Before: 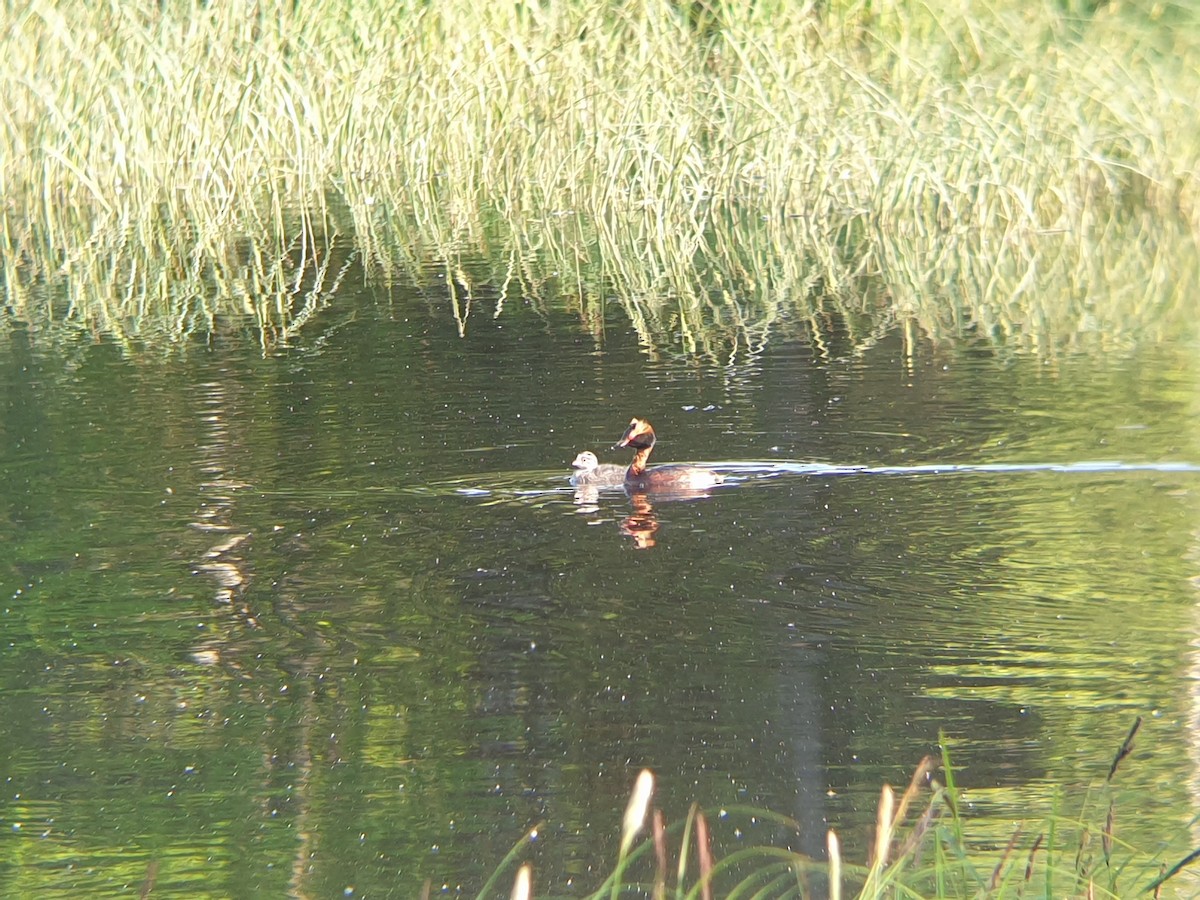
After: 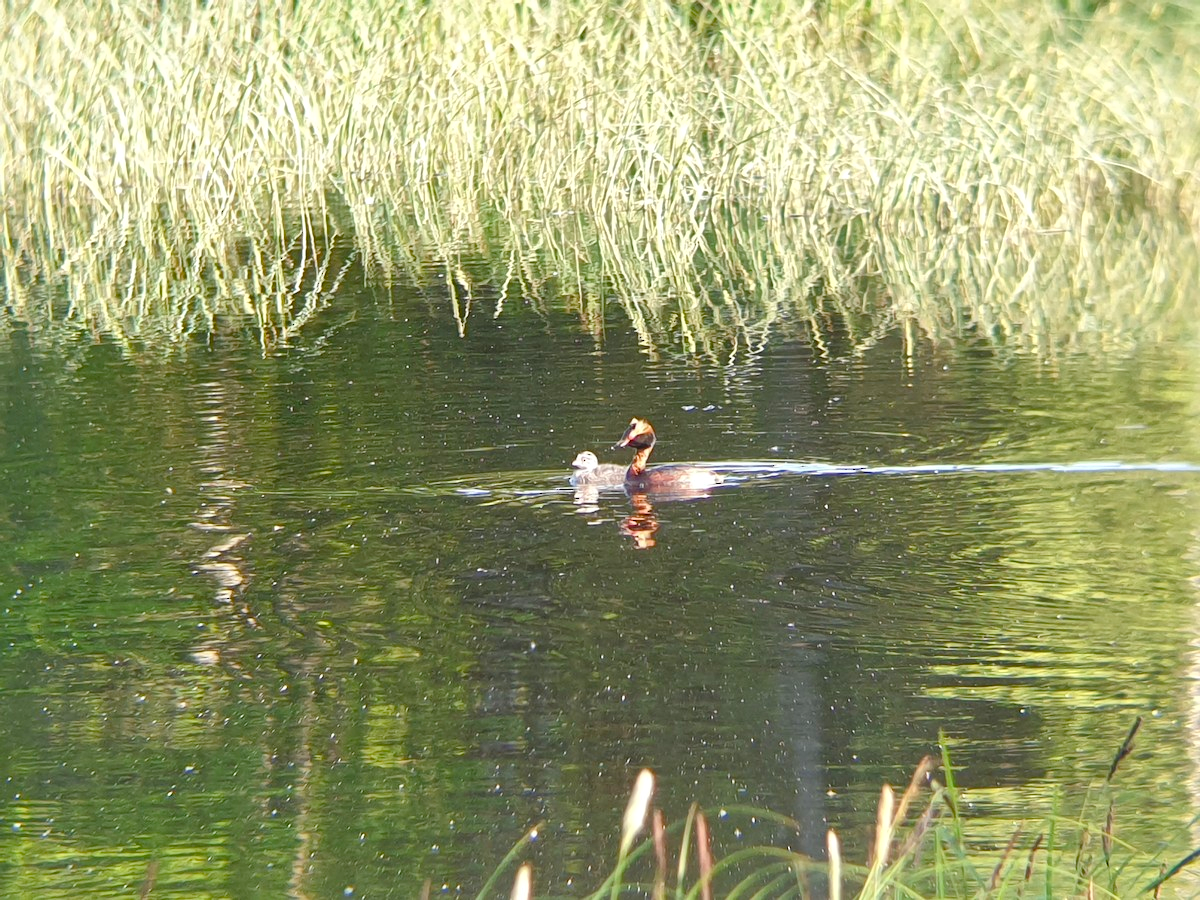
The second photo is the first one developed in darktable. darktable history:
color balance rgb: perceptual saturation grading › global saturation 20%, perceptual saturation grading › highlights -25%, perceptual saturation grading › shadows 50%
tone equalizer: on, module defaults
local contrast: mode bilateral grid, contrast 20, coarseness 50, detail 132%, midtone range 0.2
